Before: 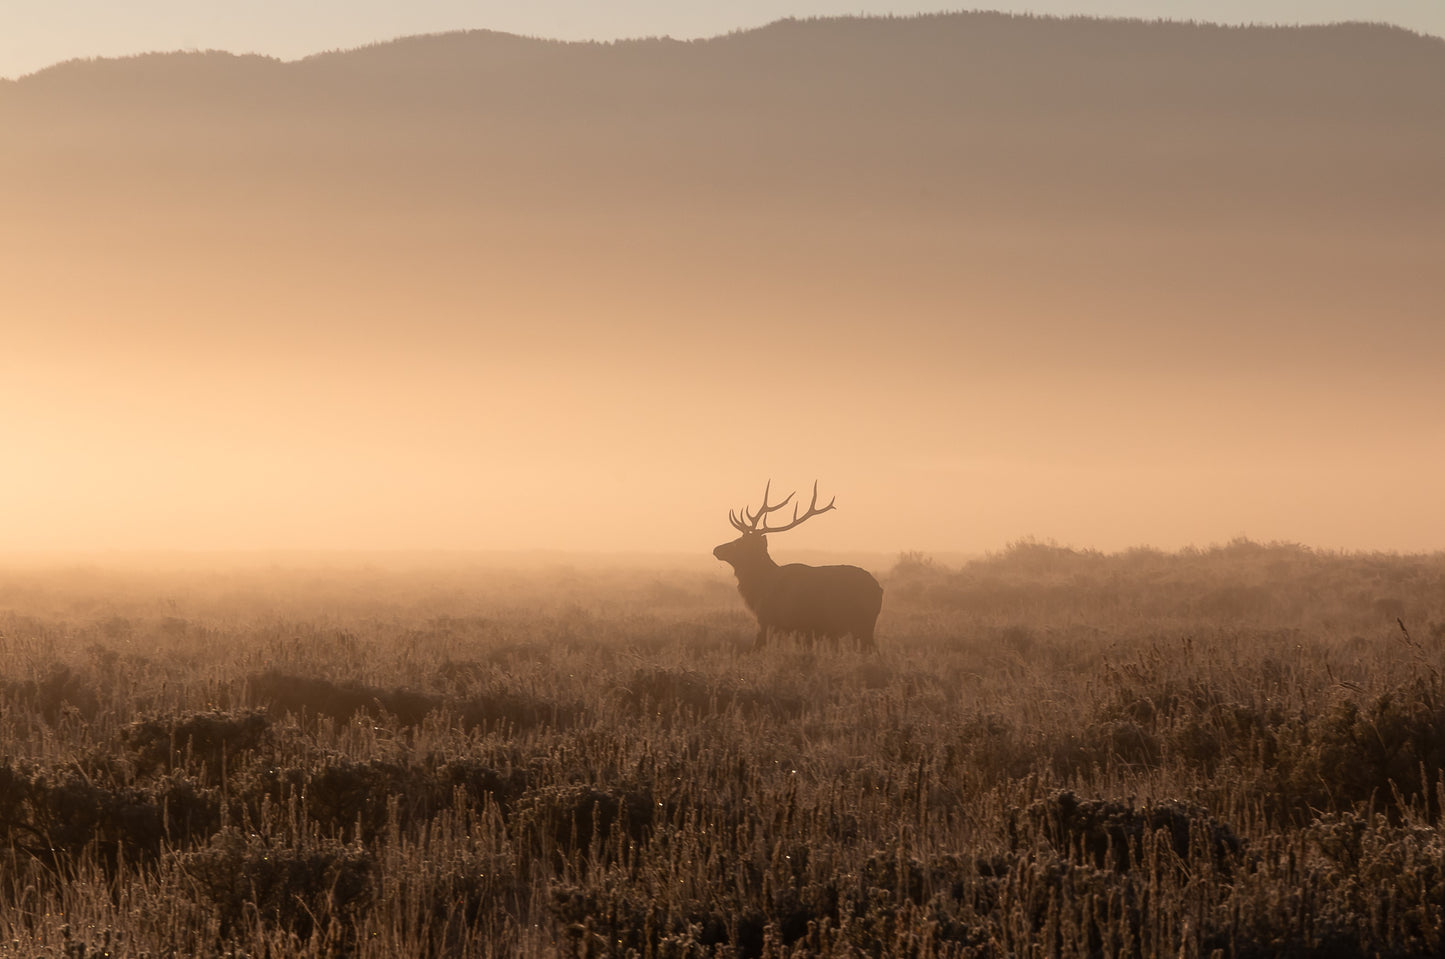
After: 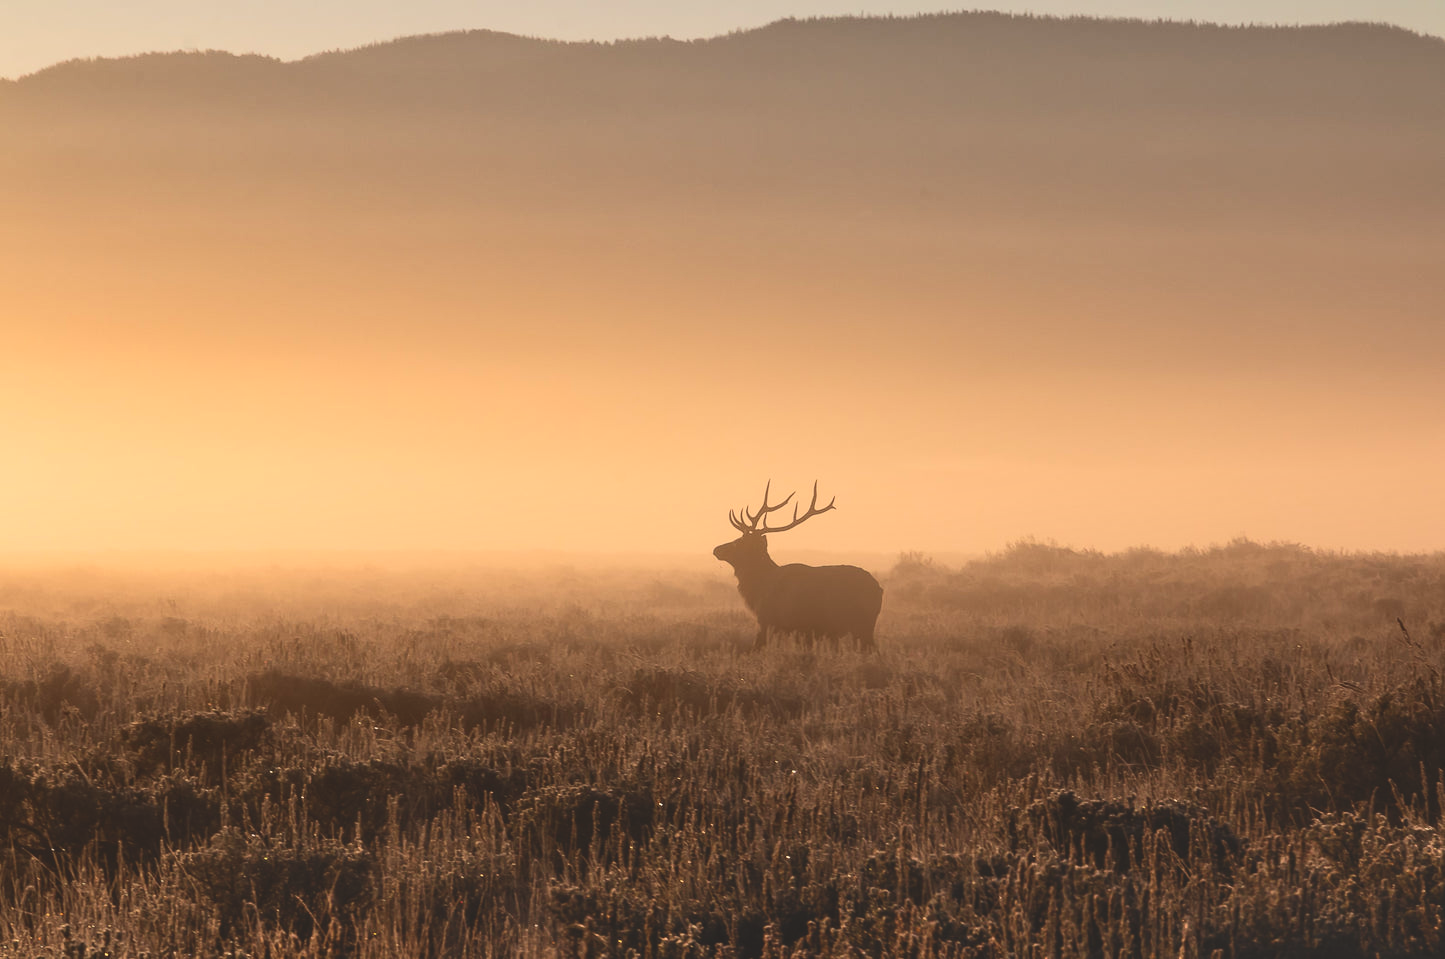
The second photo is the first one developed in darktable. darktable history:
shadows and highlights: soften with gaussian
exposure: black level correction -0.014, exposure -0.193 EV, compensate highlight preservation false
contrast brightness saturation: contrast 0.23, brightness 0.1, saturation 0.29
